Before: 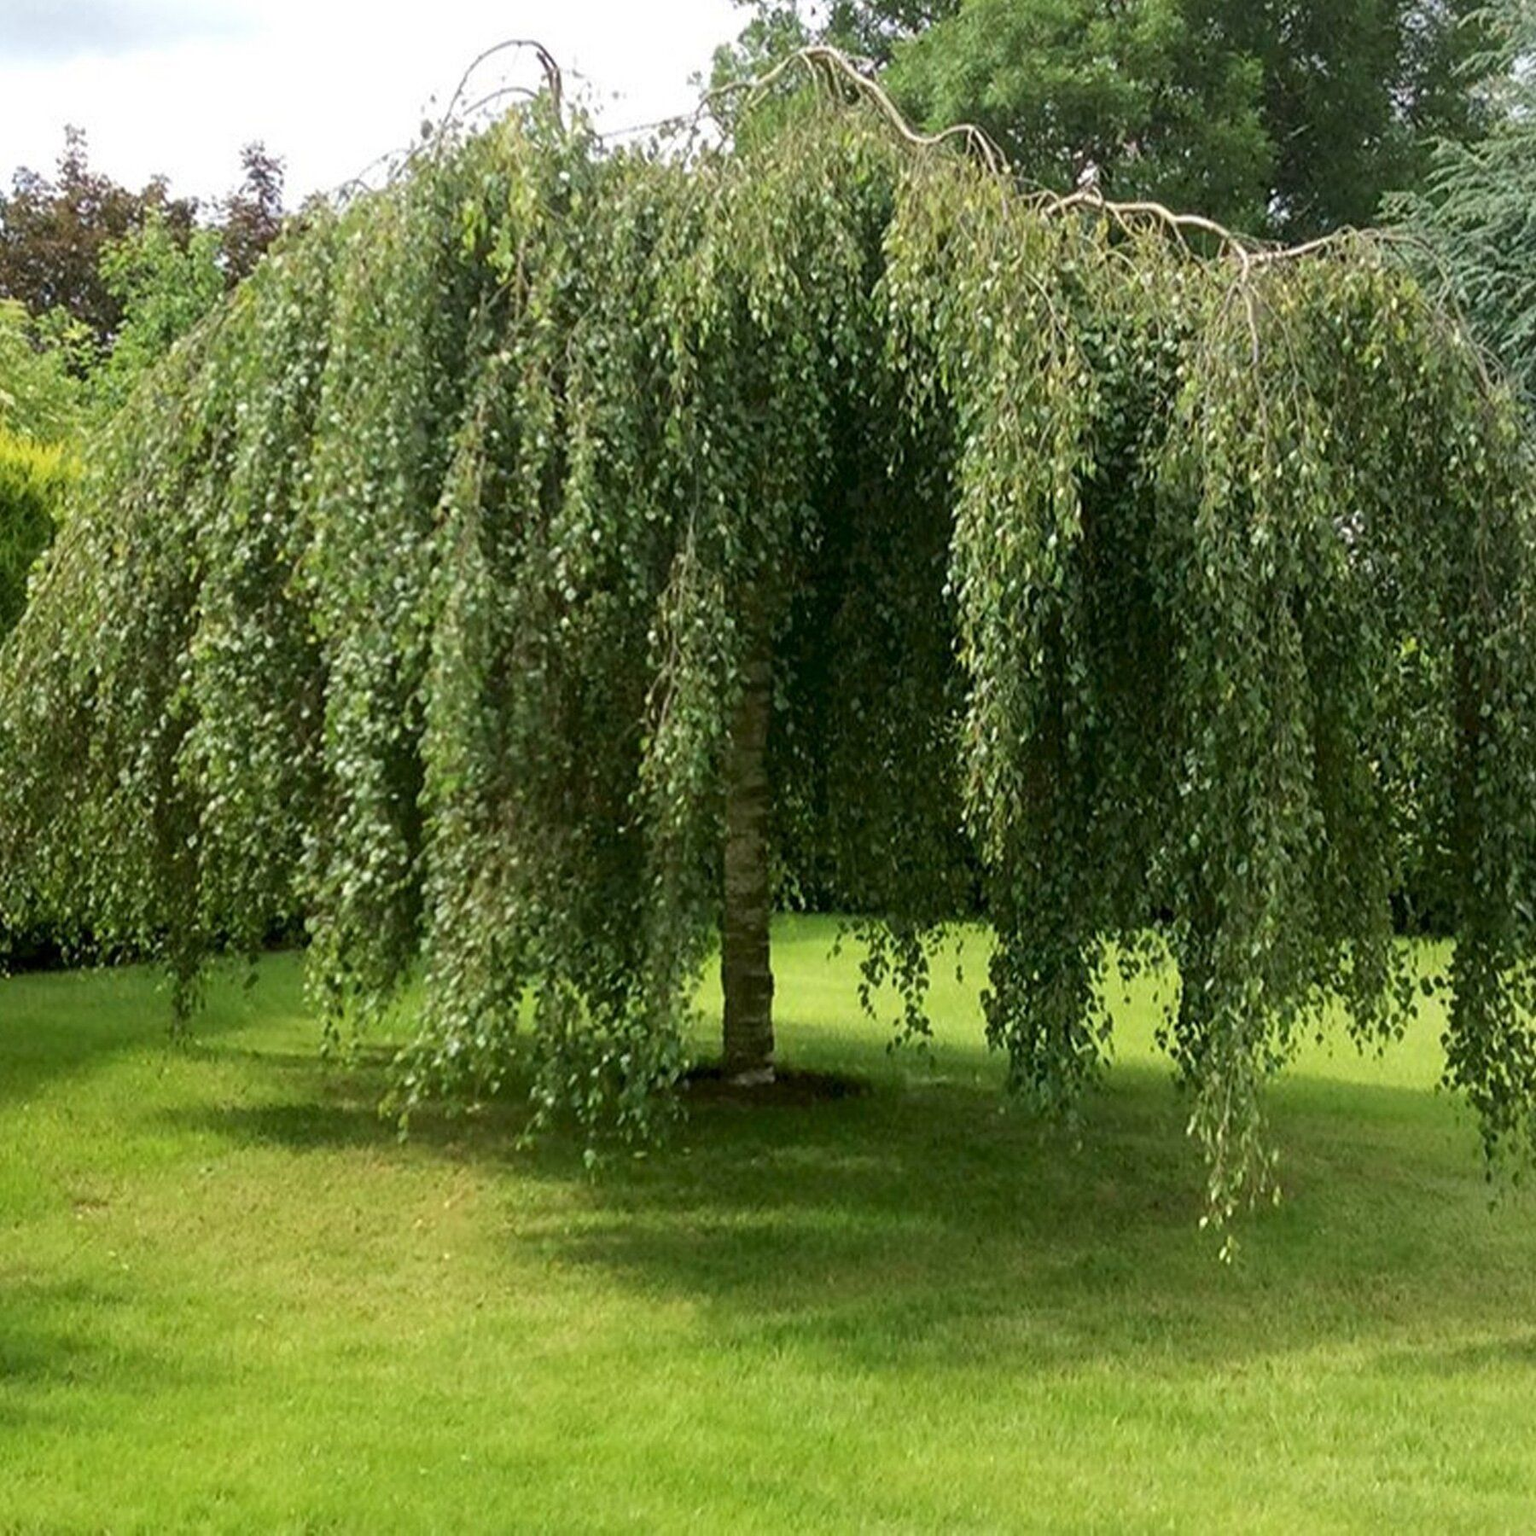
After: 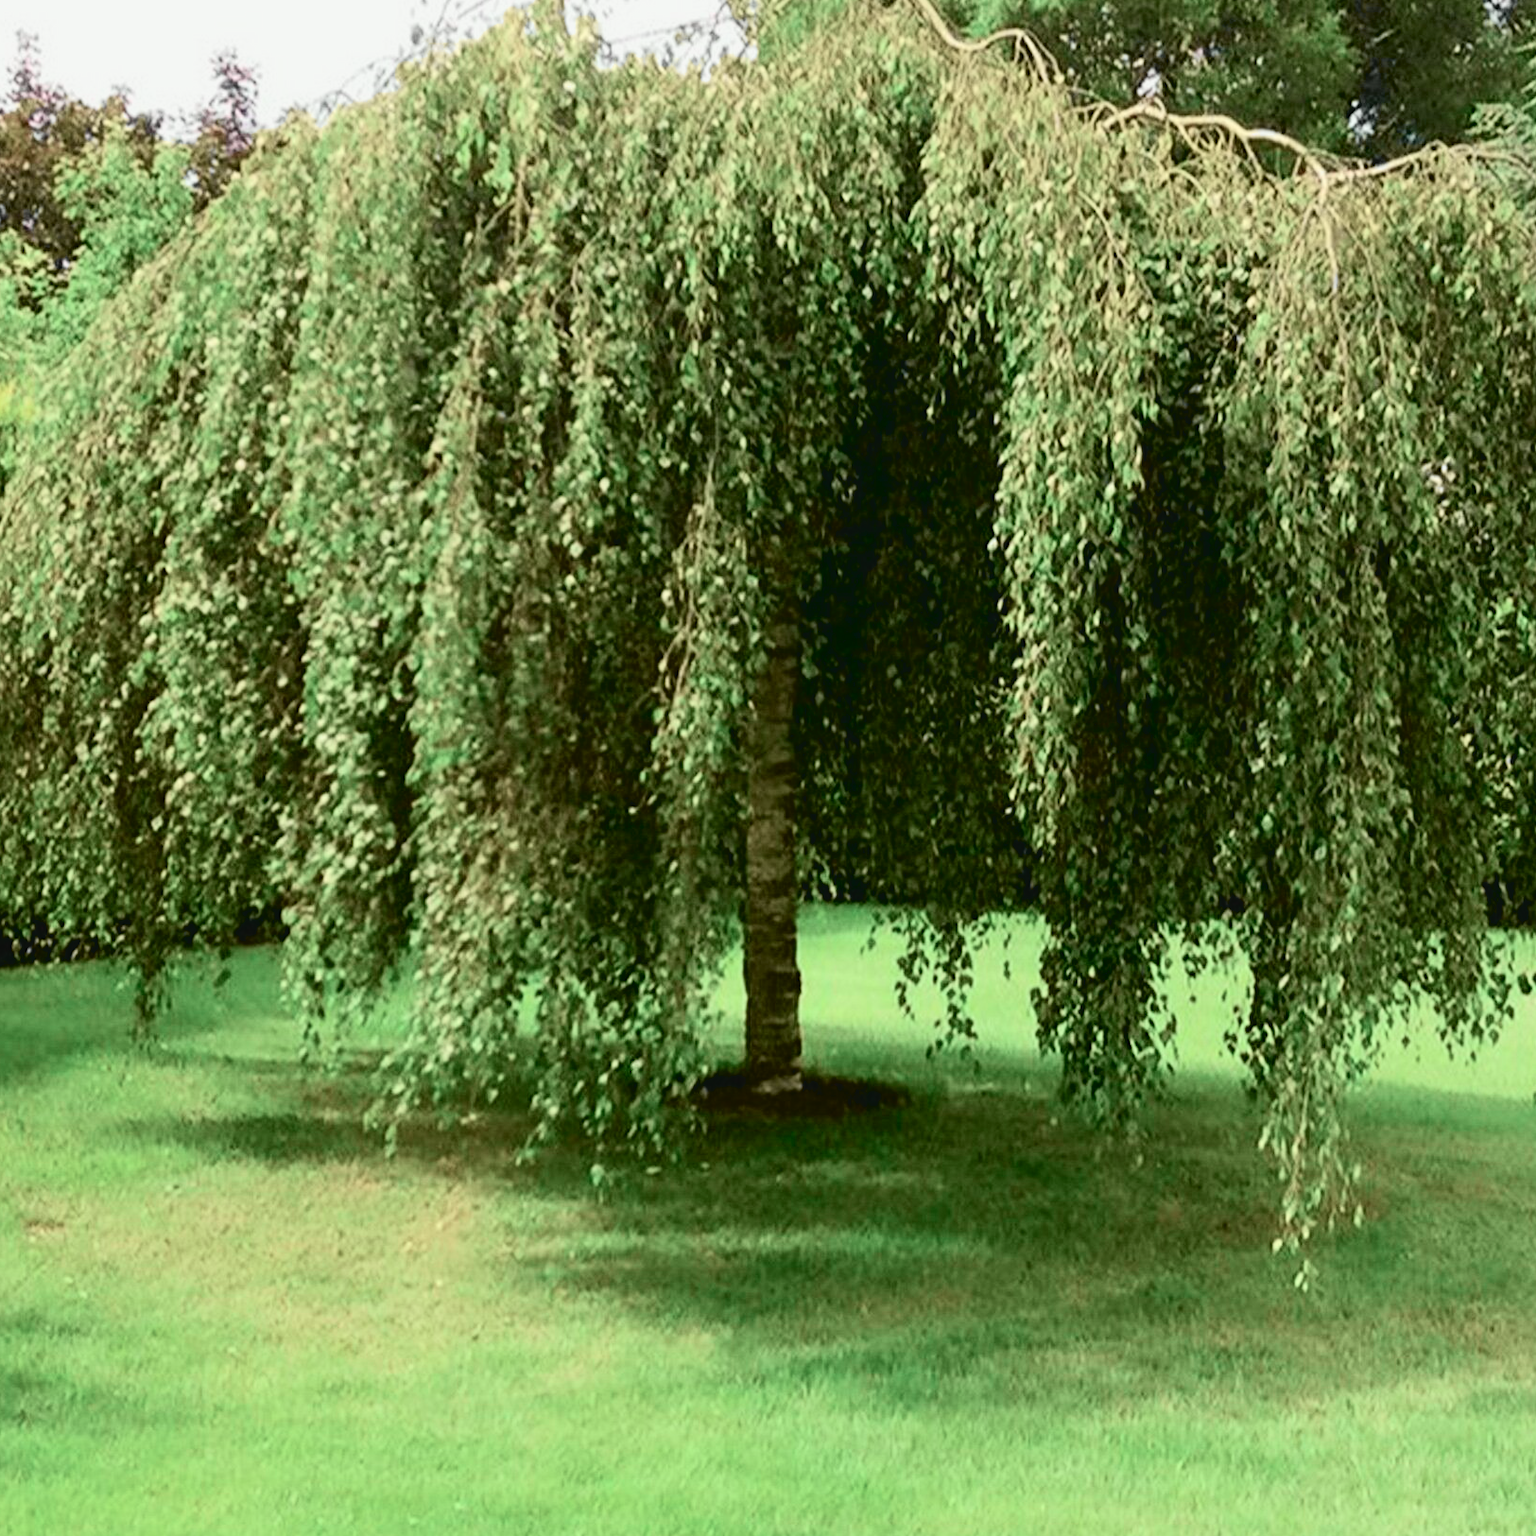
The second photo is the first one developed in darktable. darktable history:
crop: left 3.305%, top 6.436%, right 6.389%, bottom 3.258%
tone curve: curves: ch0 [(0, 0.039) (0.113, 0.081) (0.204, 0.204) (0.498, 0.608) (0.709, 0.819) (0.984, 0.961)]; ch1 [(0, 0) (0.172, 0.123) (0.317, 0.272) (0.414, 0.382) (0.476, 0.479) (0.505, 0.501) (0.528, 0.54) (0.618, 0.647) (0.709, 0.764) (1, 1)]; ch2 [(0, 0) (0.411, 0.424) (0.492, 0.502) (0.521, 0.513) (0.537, 0.57) (0.686, 0.638) (1, 1)], color space Lab, independent channels, preserve colors none
